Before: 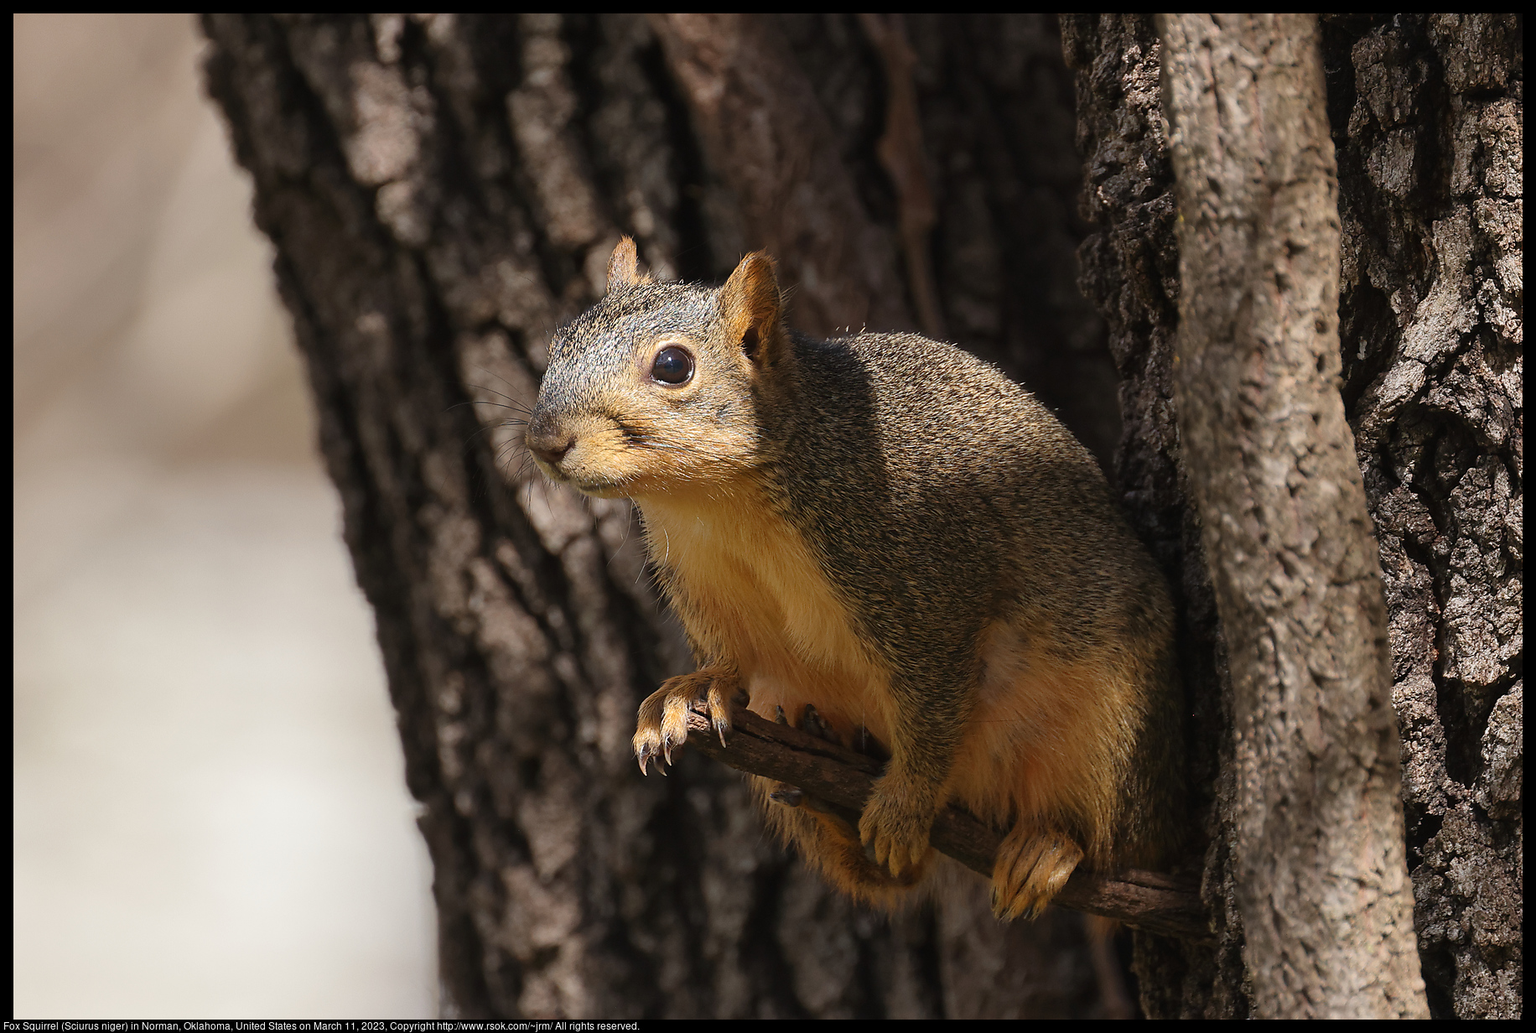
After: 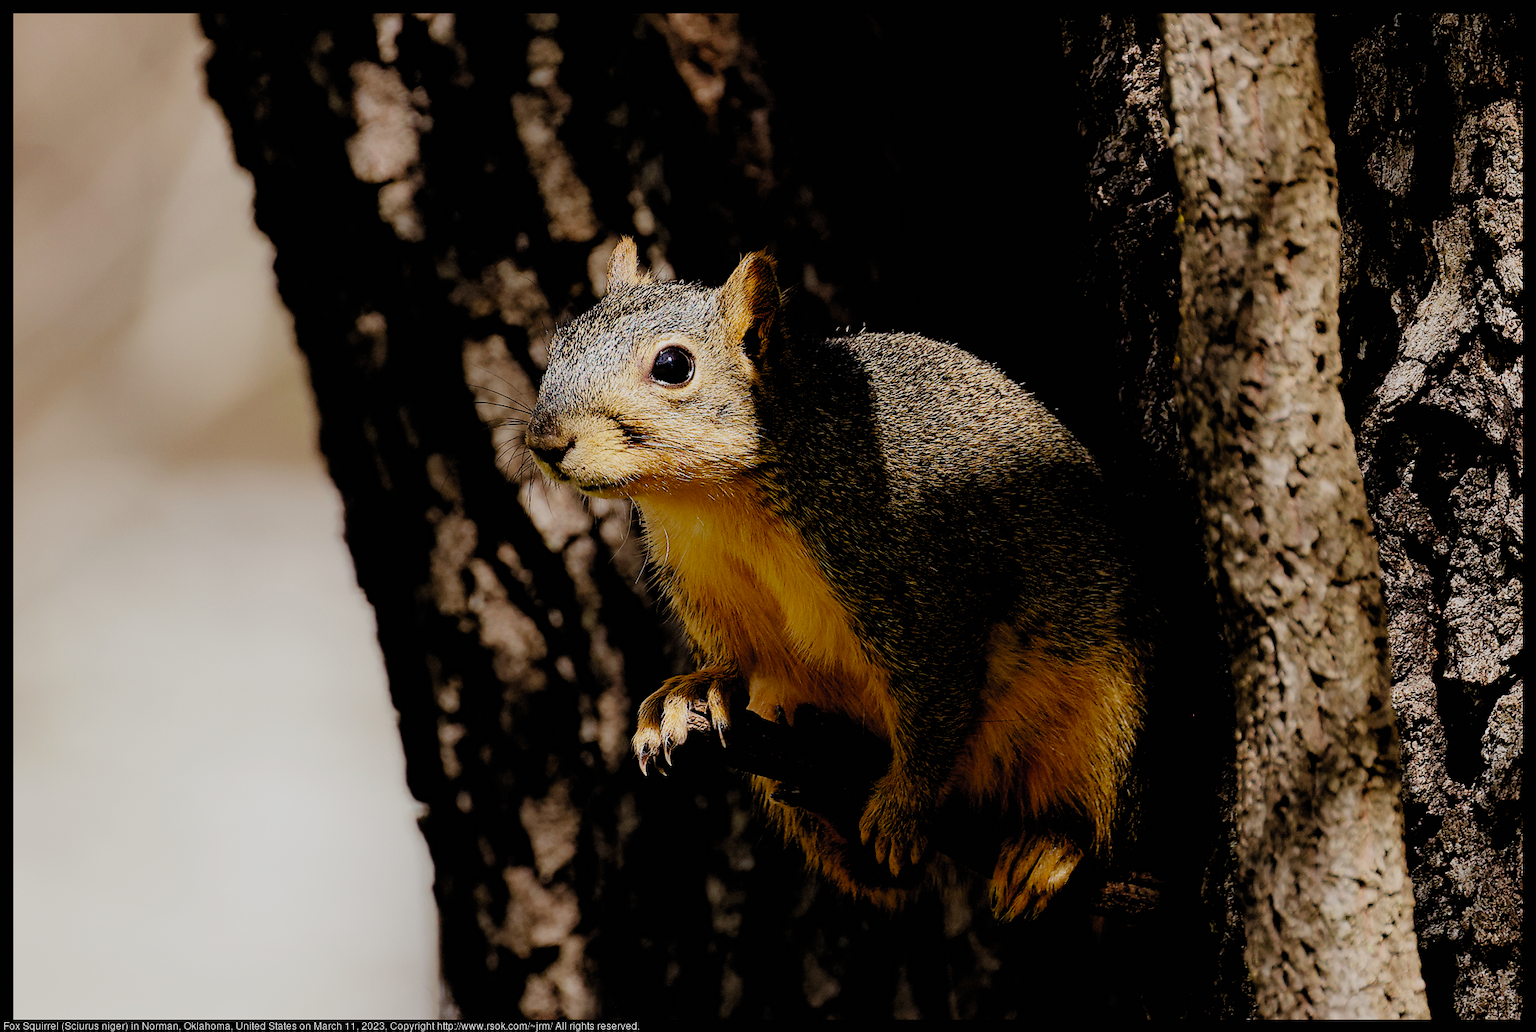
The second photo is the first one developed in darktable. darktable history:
velvia: on, module defaults
filmic rgb: black relative exposure -2.85 EV, white relative exposure 4.56 EV, hardness 1.77, contrast 1.25, preserve chrominance no, color science v5 (2021)
